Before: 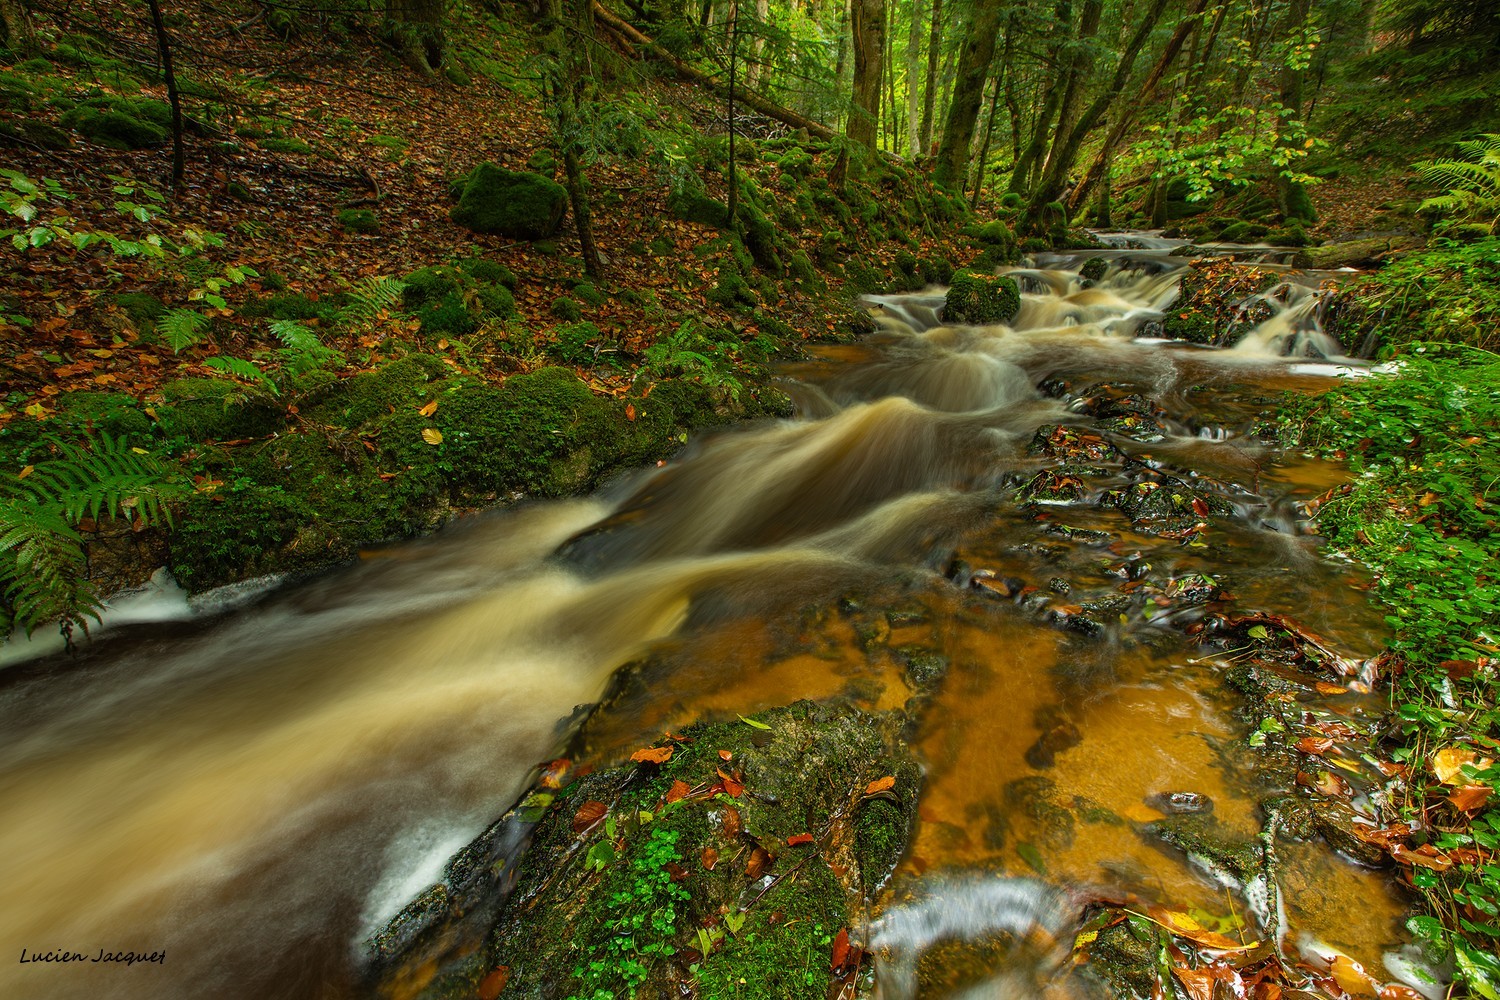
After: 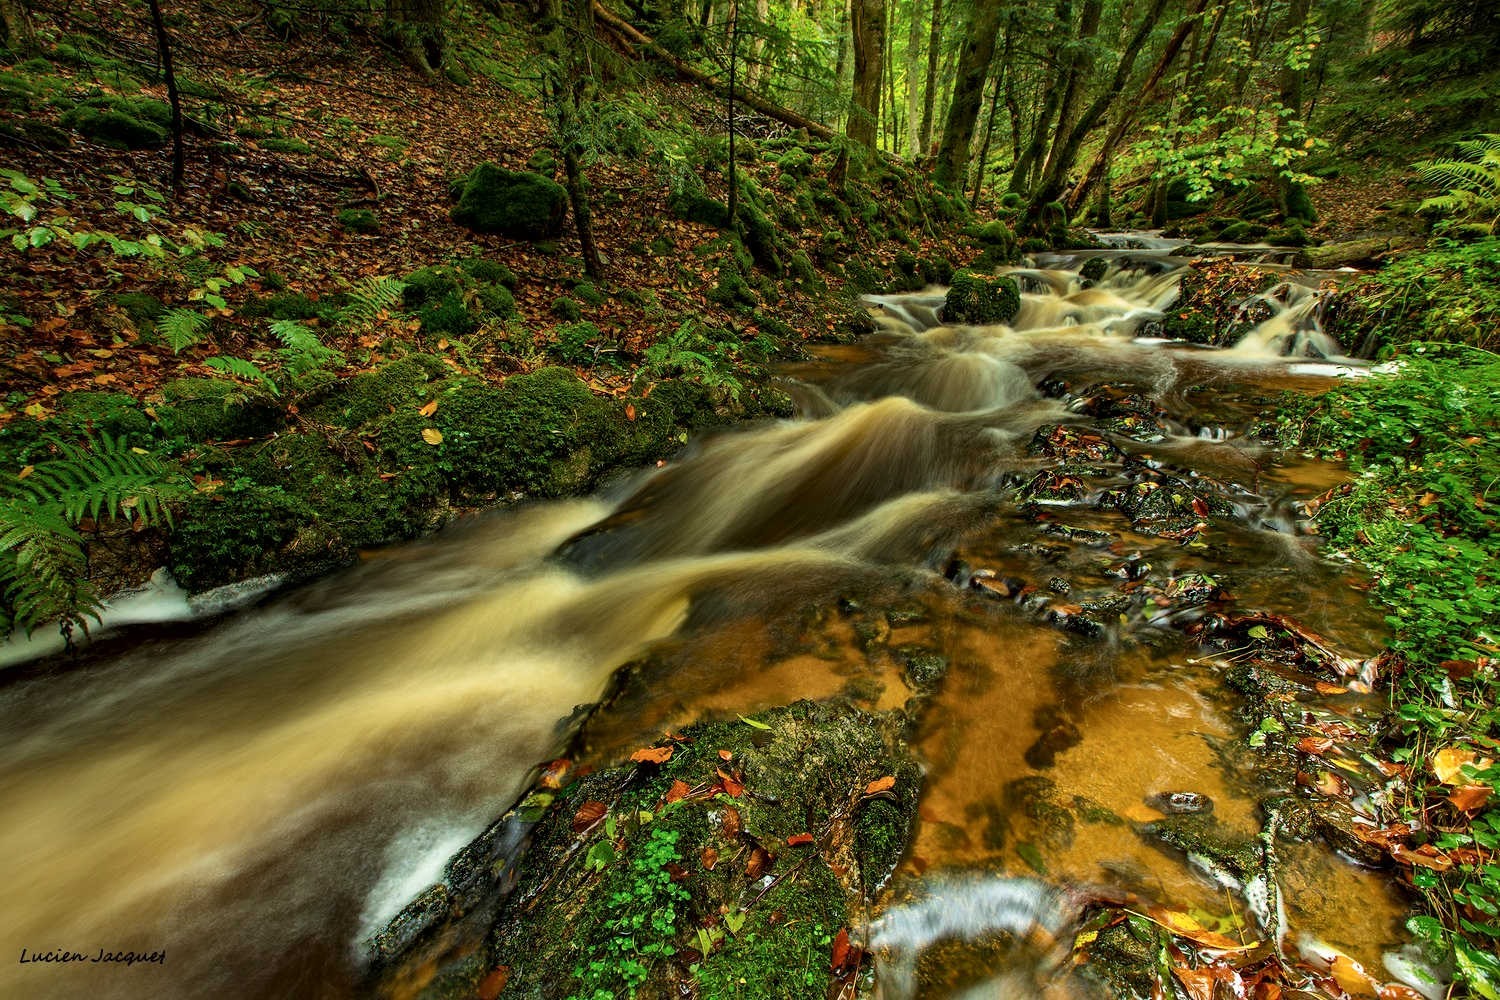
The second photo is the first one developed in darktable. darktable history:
velvia: strength 21.21%
local contrast: mode bilateral grid, contrast 25, coarseness 61, detail 152%, midtone range 0.2
